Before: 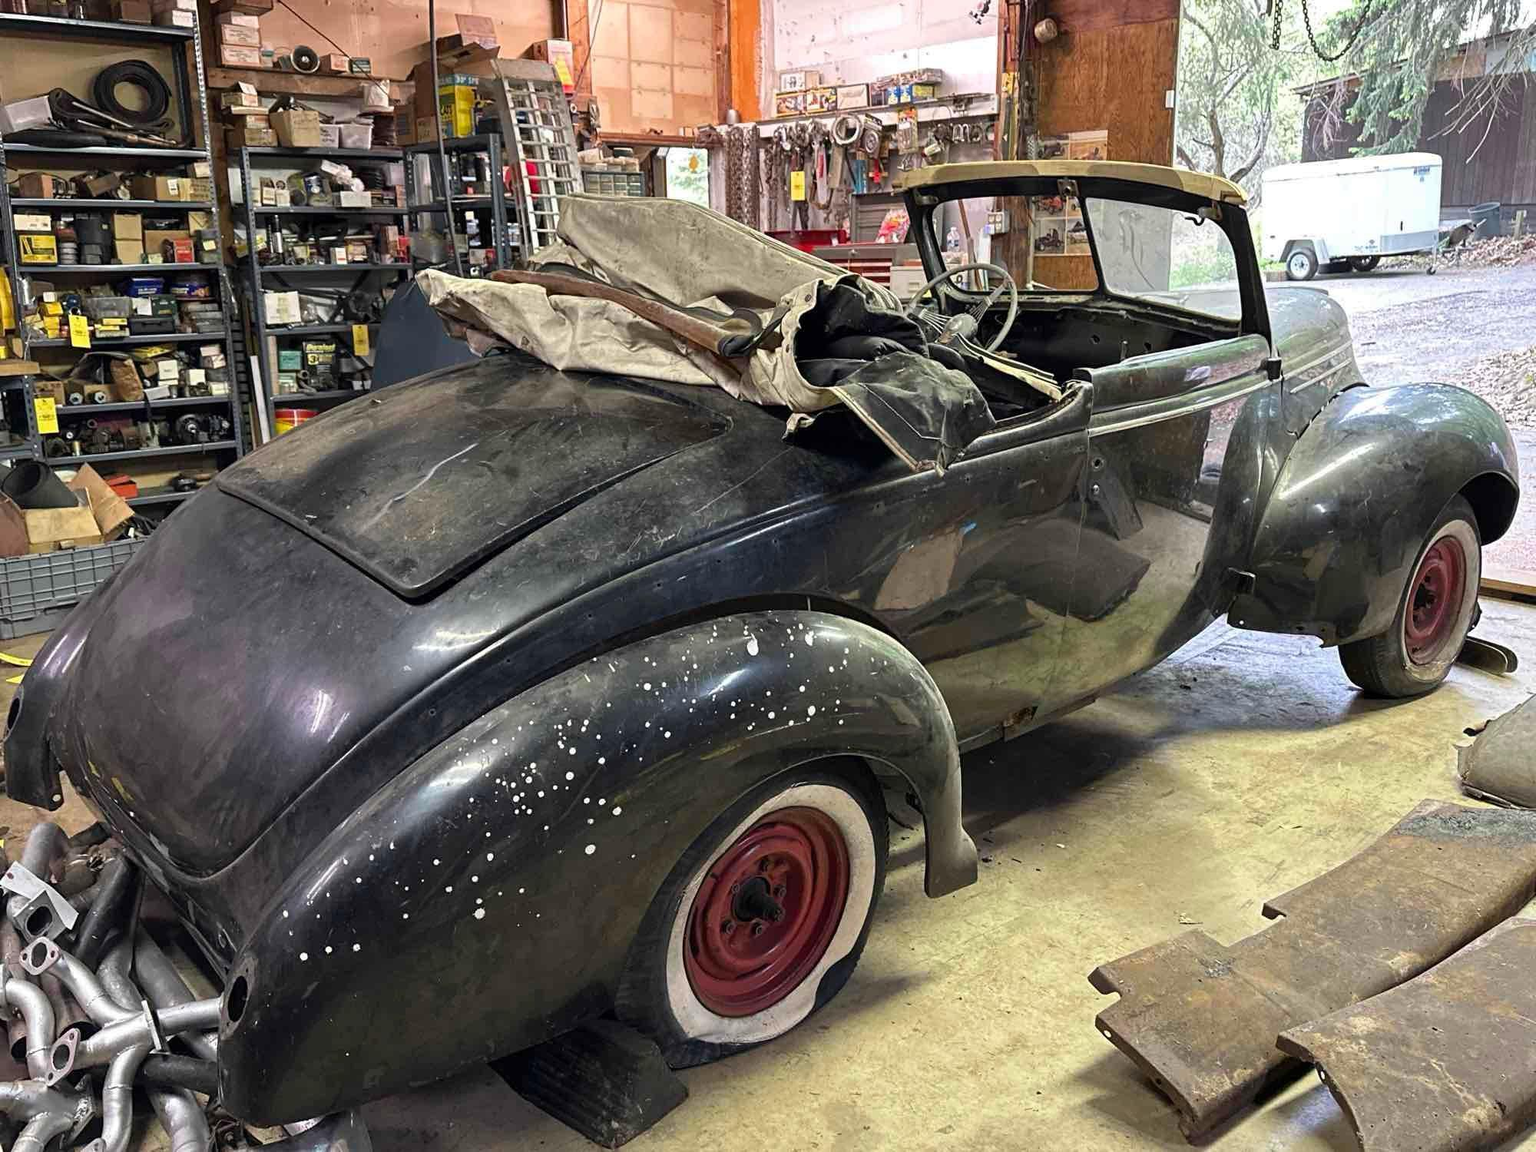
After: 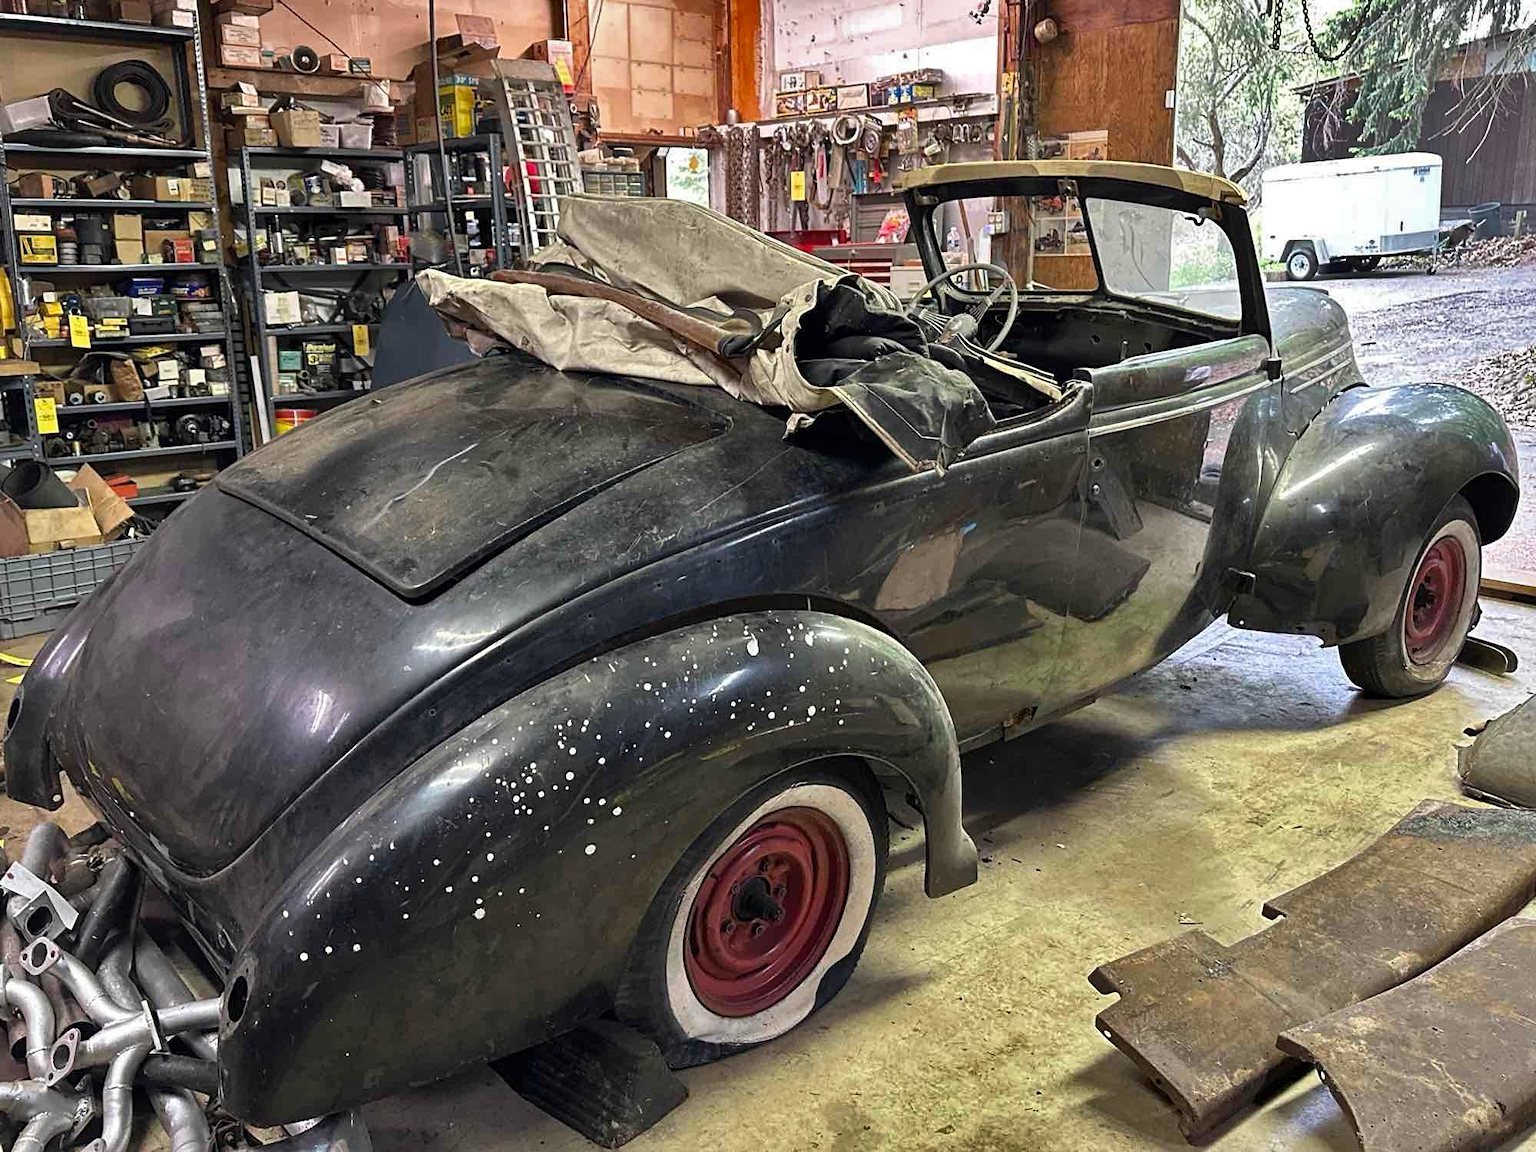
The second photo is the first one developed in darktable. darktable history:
sharpen: amount 0.201
shadows and highlights: shadows 21.04, highlights -81.28, soften with gaussian
